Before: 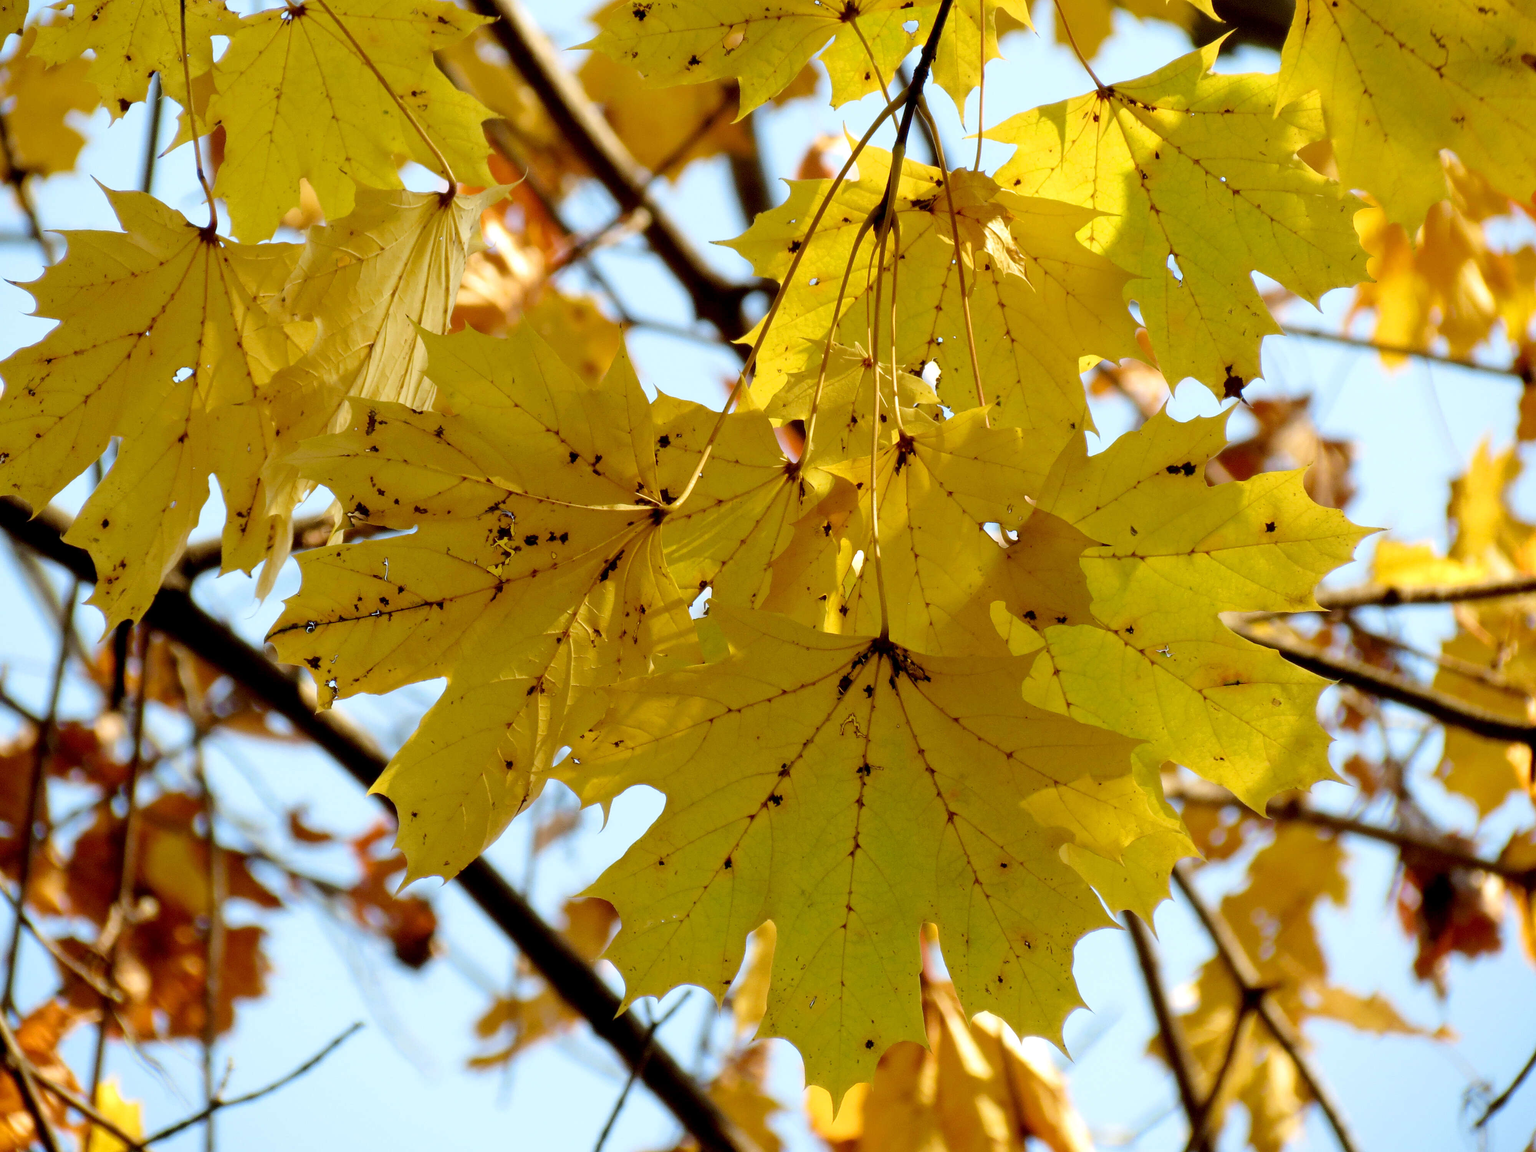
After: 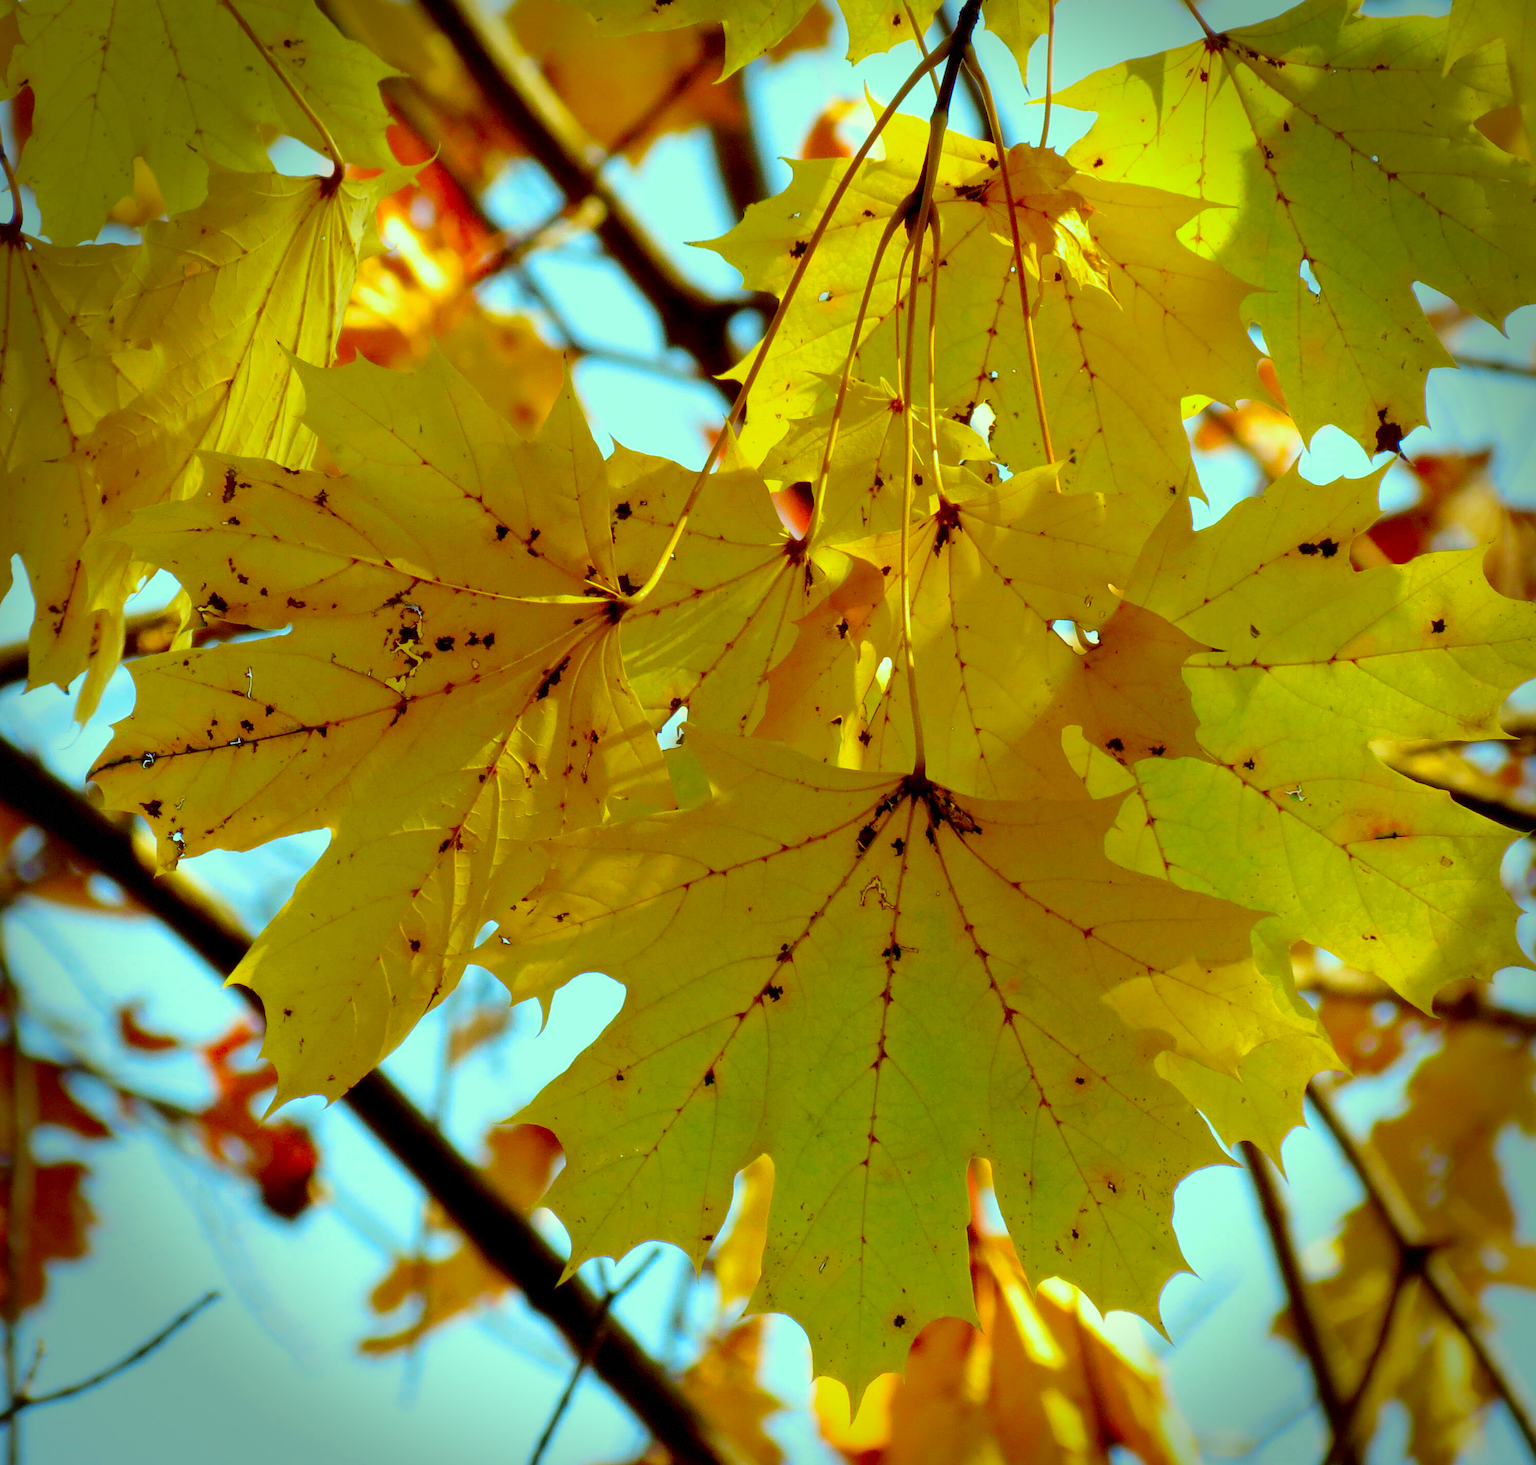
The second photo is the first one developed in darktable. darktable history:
vignetting: fall-off radius 32.63%, brightness -0.587, saturation -0.116, center (0, 0.008), dithering 8-bit output
crop and rotate: left 13.05%, top 5.35%, right 12.543%
color correction: highlights a* -11.1, highlights b* 9.89, saturation 1.71
